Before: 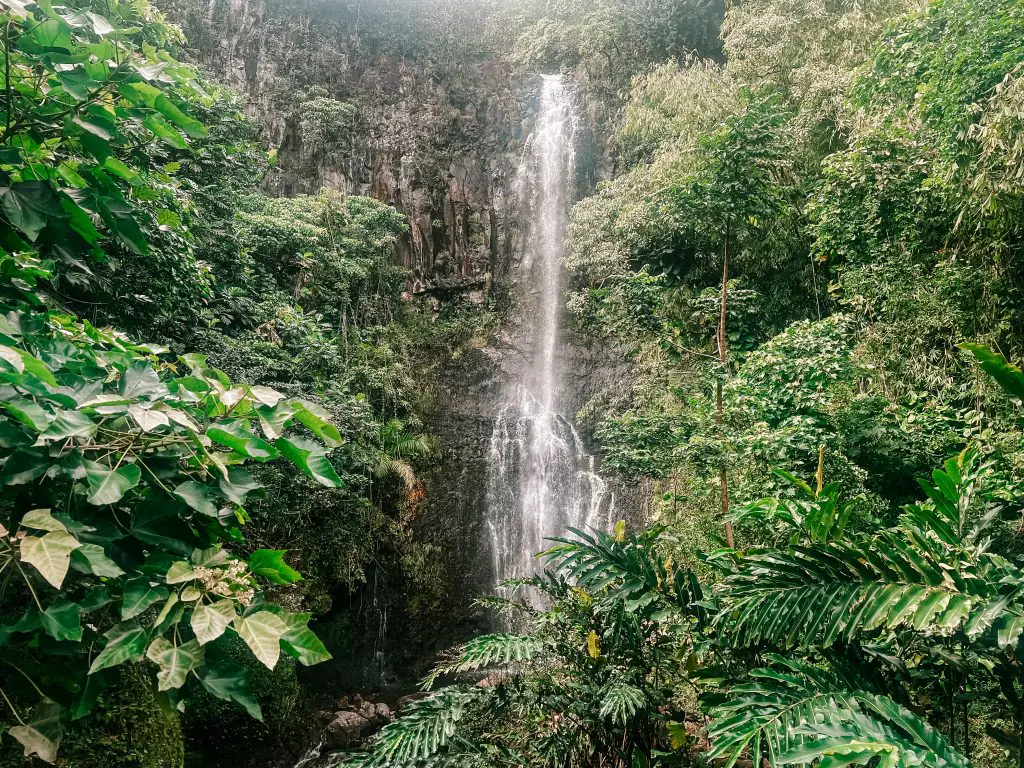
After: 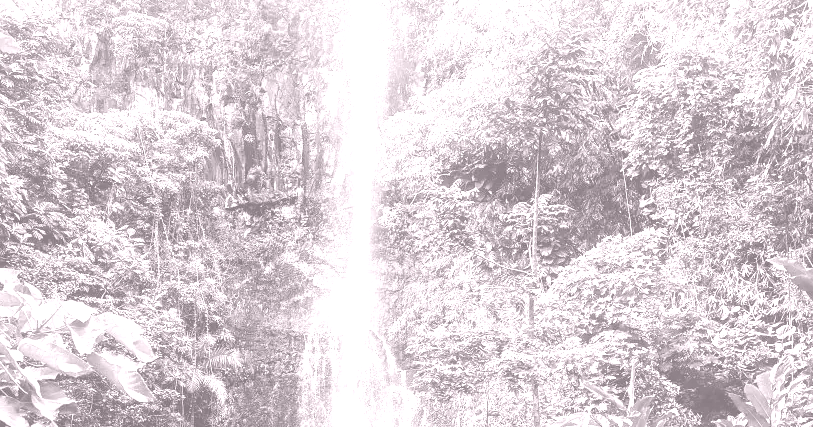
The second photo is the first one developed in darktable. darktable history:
crop: left 18.38%, top 11.092%, right 2.134%, bottom 33.217%
colorize: hue 25.2°, saturation 83%, source mix 82%, lightness 79%, version 1
